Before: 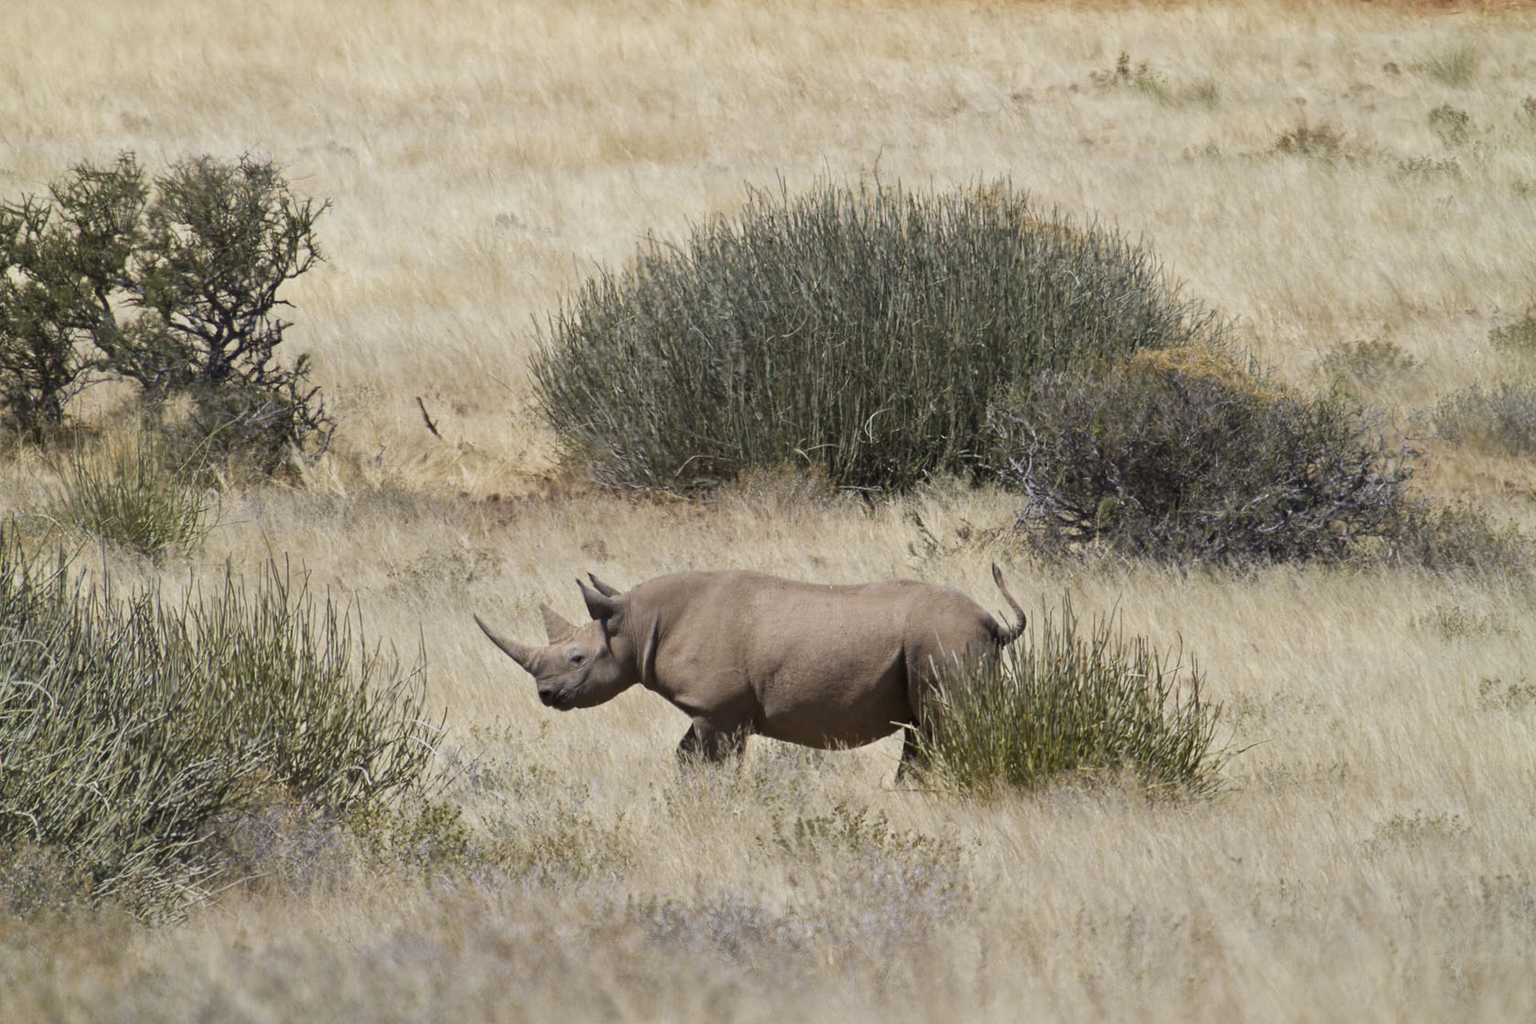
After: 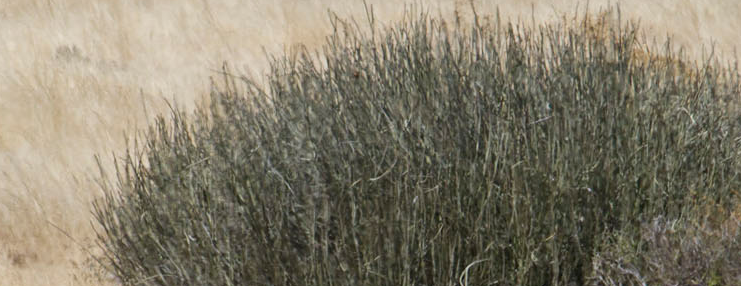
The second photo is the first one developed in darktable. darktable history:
crop: left 28.98%, top 16.849%, right 26.868%, bottom 57.6%
